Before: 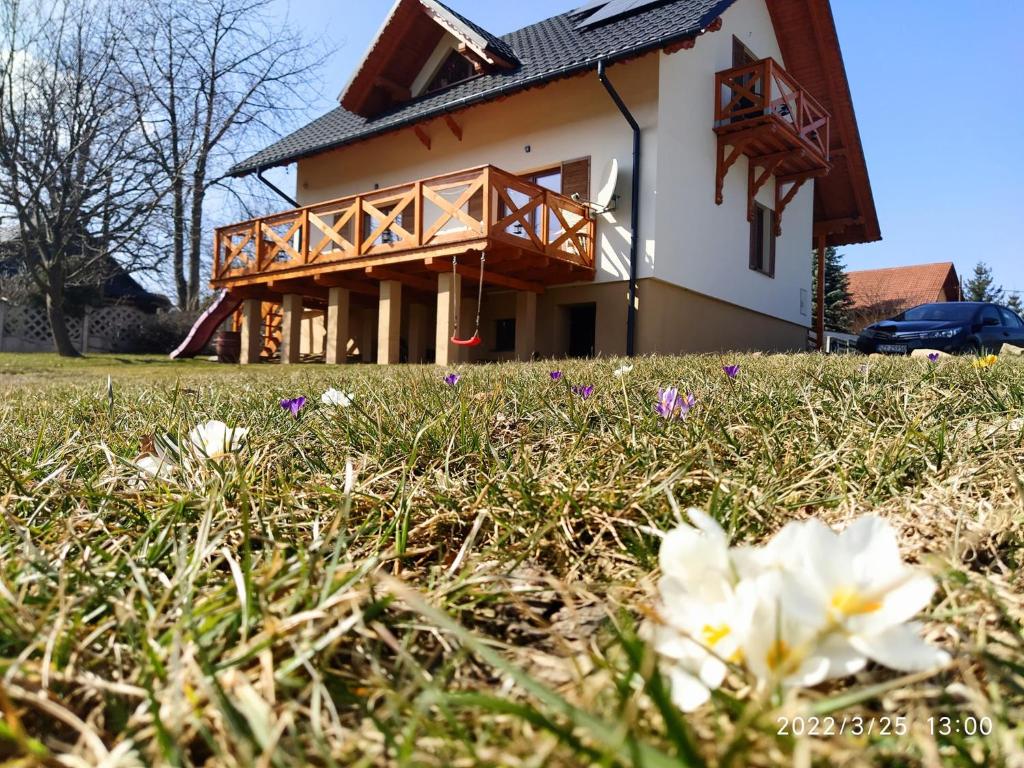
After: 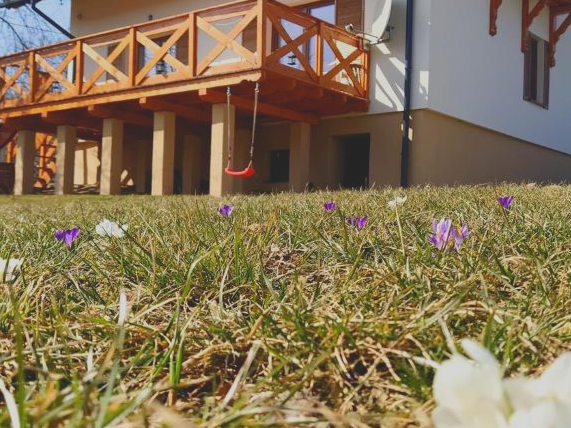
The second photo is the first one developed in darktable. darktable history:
tone equalizer: -8 EV -0.55 EV
crop and rotate: left 22.13%, top 22.054%, right 22.026%, bottom 22.102%
contrast brightness saturation: contrast -0.28
